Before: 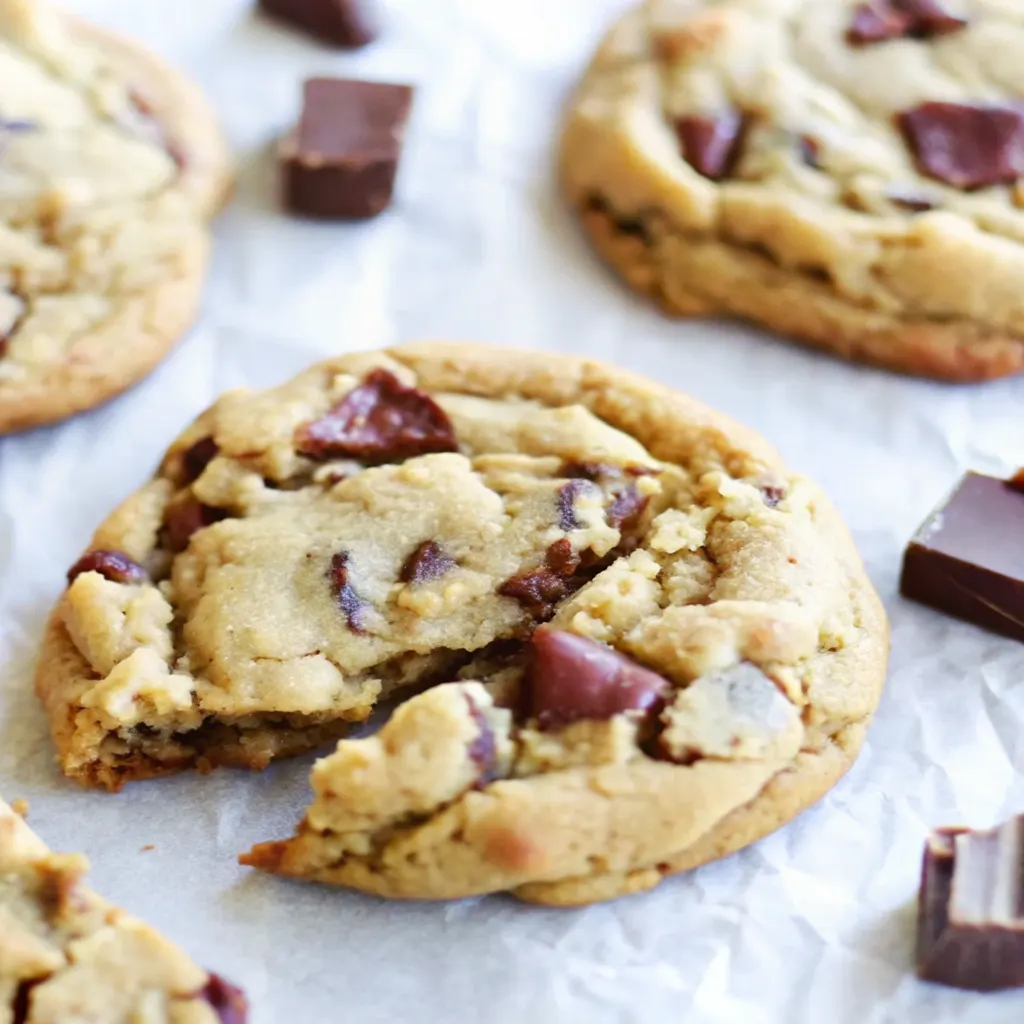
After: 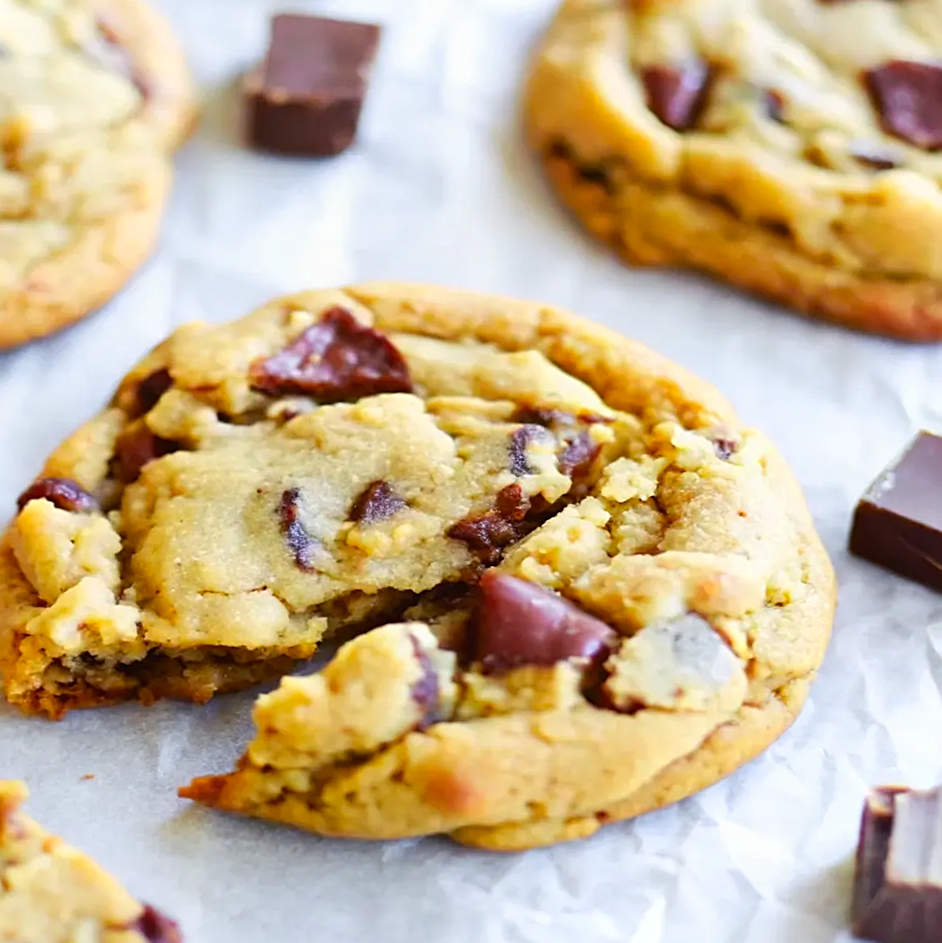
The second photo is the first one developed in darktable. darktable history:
color zones: curves: ch0 [(0.224, 0.526) (0.75, 0.5)]; ch1 [(0.055, 0.526) (0.224, 0.761) (0.377, 0.526) (0.75, 0.5)]
crop and rotate: angle -2.12°, left 3.074%, top 4.018%, right 1.577%, bottom 0.492%
sharpen: on, module defaults
